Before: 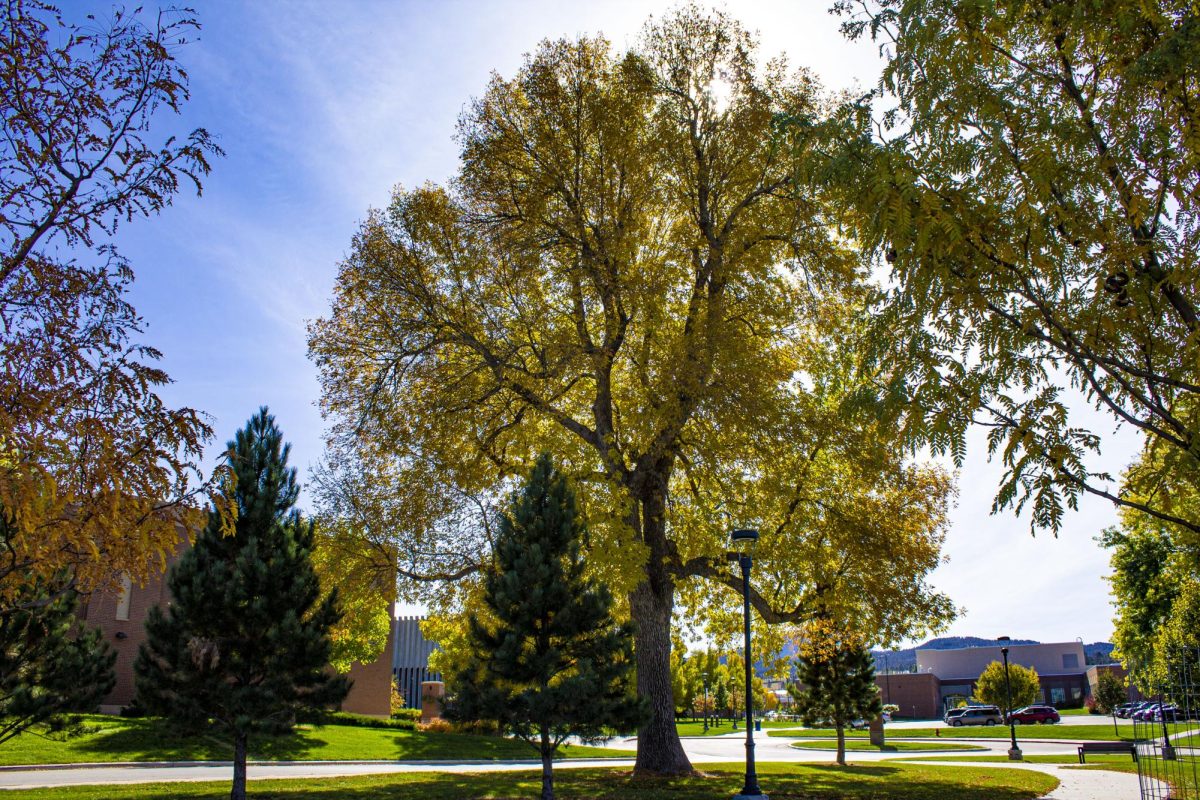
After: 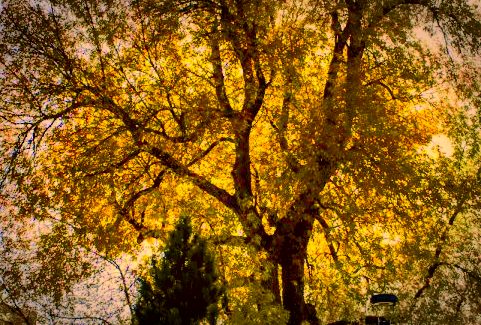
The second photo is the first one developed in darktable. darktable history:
vignetting: fall-off start 70.4%, width/height ratio 1.335
color balance rgb: highlights gain › chroma 2.437%, highlights gain › hue 36.47°, global offset › luminance -1.43%, white fulcrum 0.99 EV, perceptual saturation grading › global saturation 46.325%, perceptual saturation grading › highlights -50.238%, perceptual saturation grading › shadows 31.153%, global vibrance -8.664%, contrast -12.727%, saturation formula JzAzBz (2021)
crop: left 30.147%, top 29.618%, right 29.746%, bottom 29.642%
shadows and highlights: shadows 31.64, highlights -33.05, soften with gaussian
contrast brightness saturation: saturation 0.098
color correction: highlights a* 10.57, highlights b* 29.99, shadows a* 2.68, shadows b* 17.56, saturation 1.73
tone curve: curves: ch0 [(0, 0) (0.21, 0.21) (0.43, 0.586) (0.65, 0.793) (1, 1)]; ch1 [(0, 0) (0.382, 0.447) (0.492, 0.484) (0.544, 0.547) (0.583, 0.578) (0.599, 0.595) (0.67, 0.673) (1, 1)]; ch2 [(0, 0) (0.411, 0.382) (0.492, 0.5) (0.531, 0.534) (0.56, 0.573) (0.599, 0.602) (0.696, 0.693) (1, 1)], color space Lab, independent channels, preserve colors none
exposure: exposure 0.492 EV, compensate highlight preservation false
